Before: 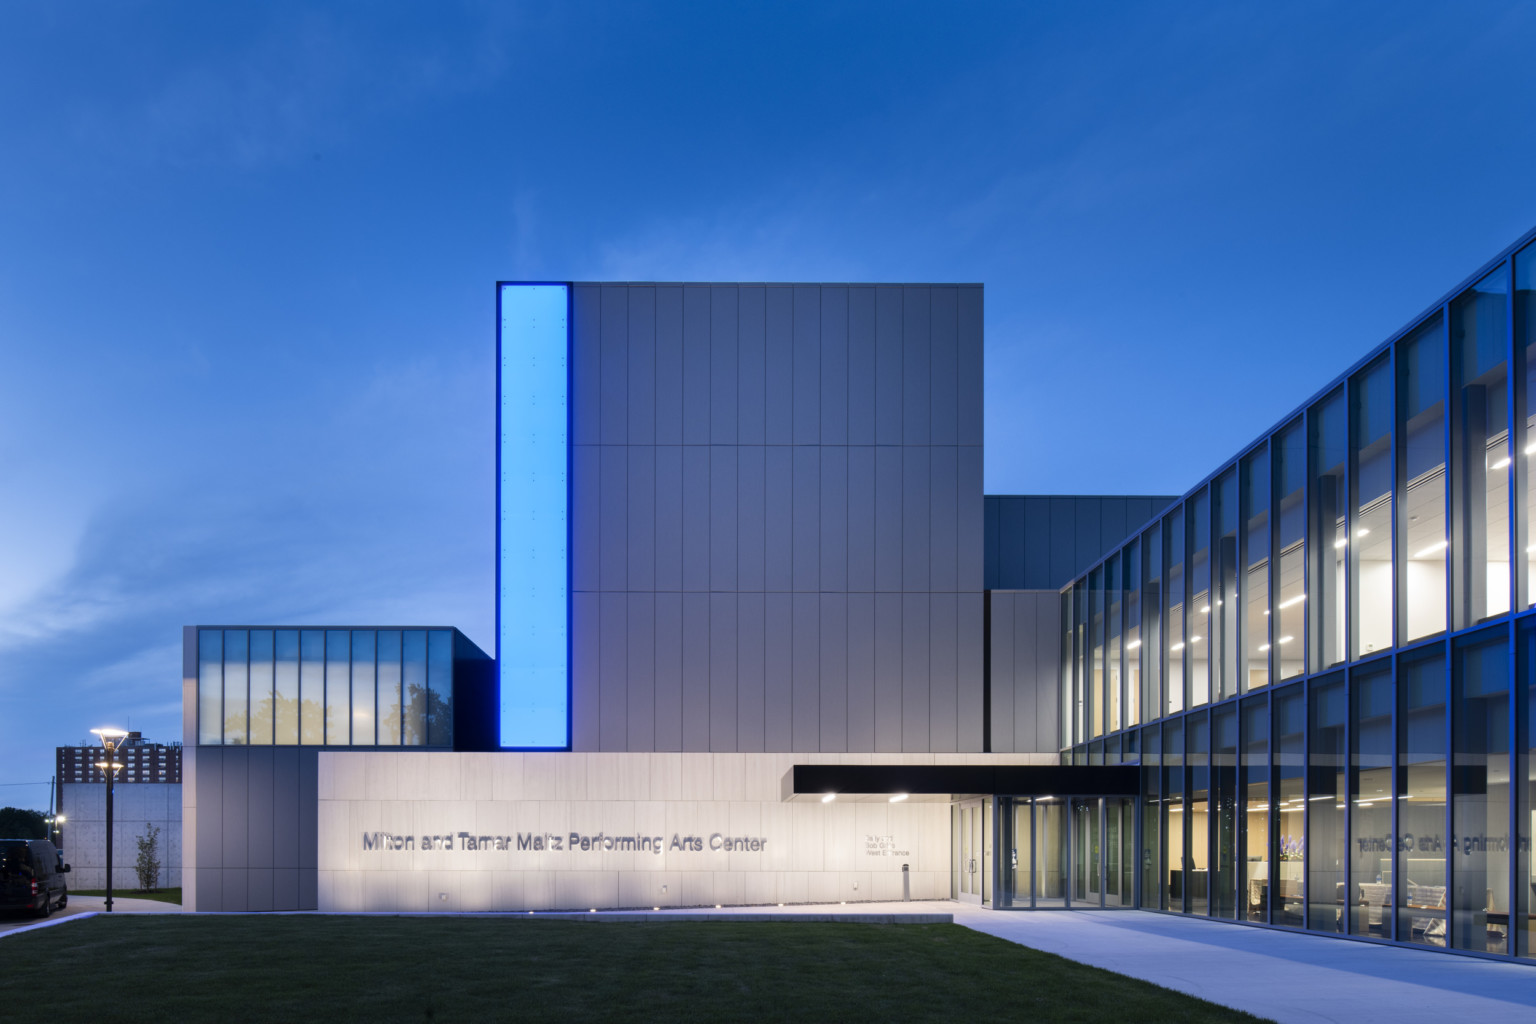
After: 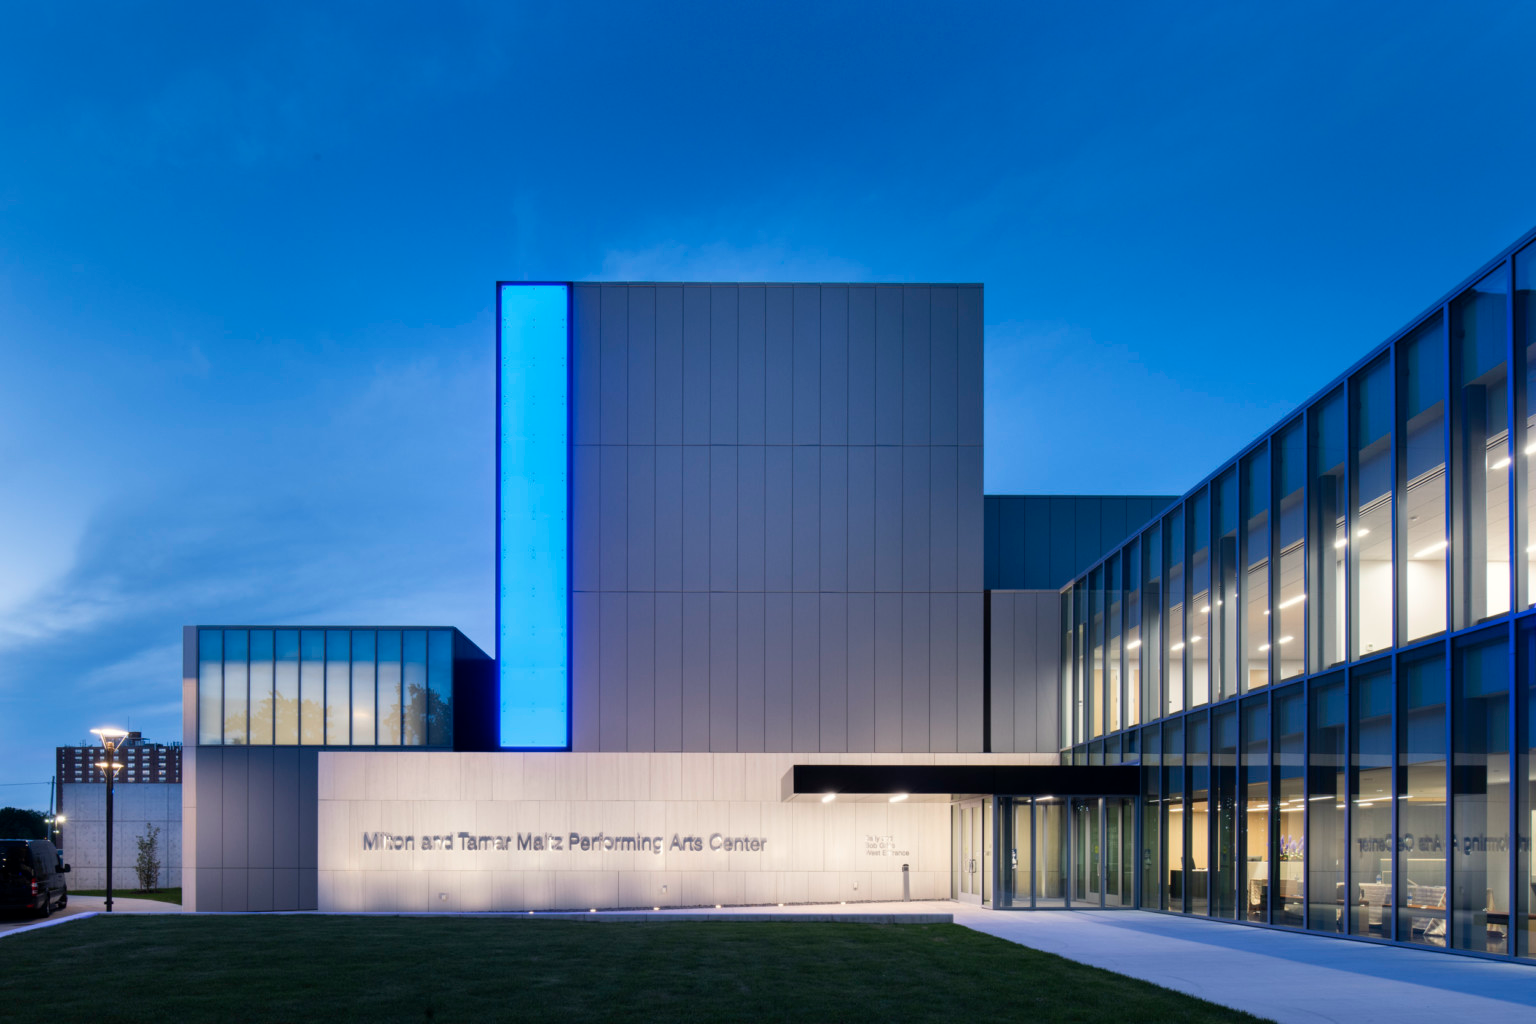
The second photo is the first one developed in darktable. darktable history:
white balance: emerald 1
color correction: highlights b* 3
